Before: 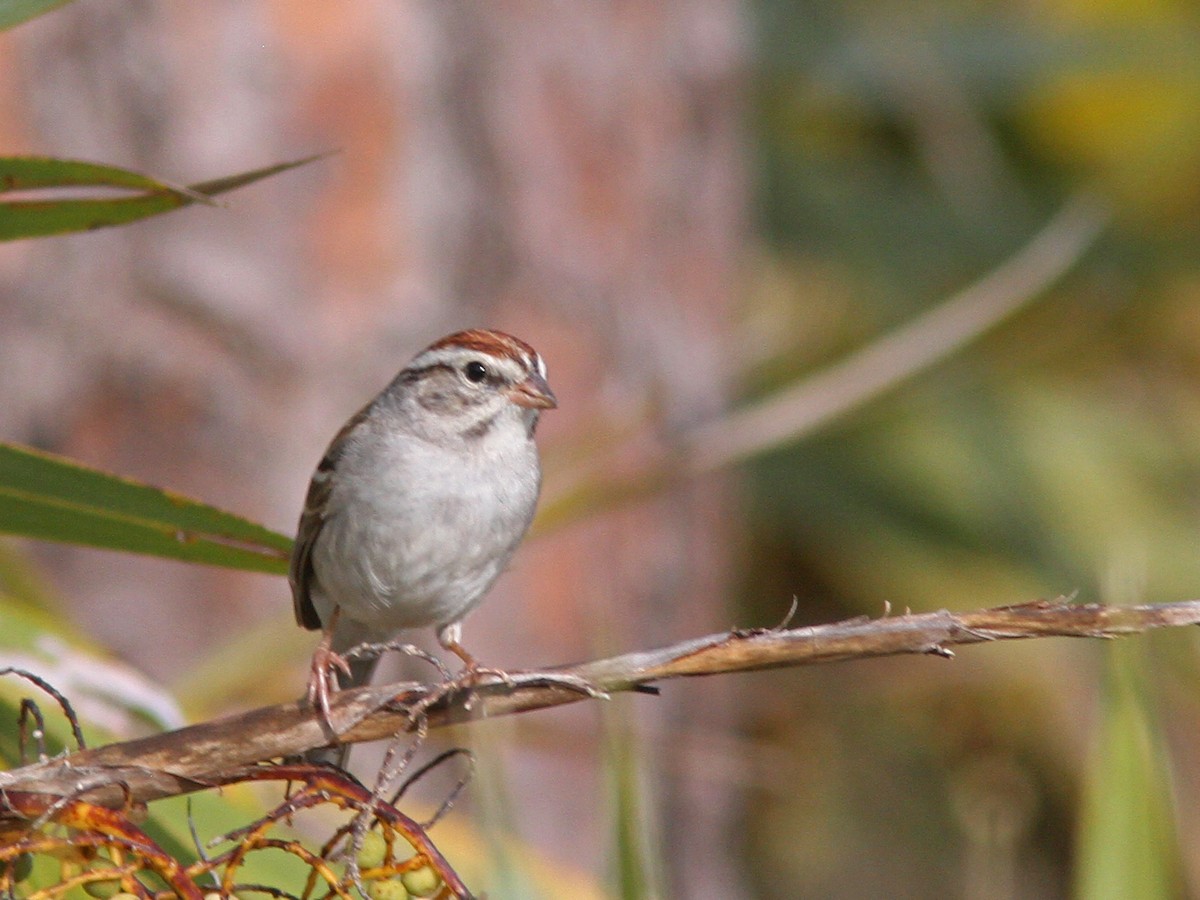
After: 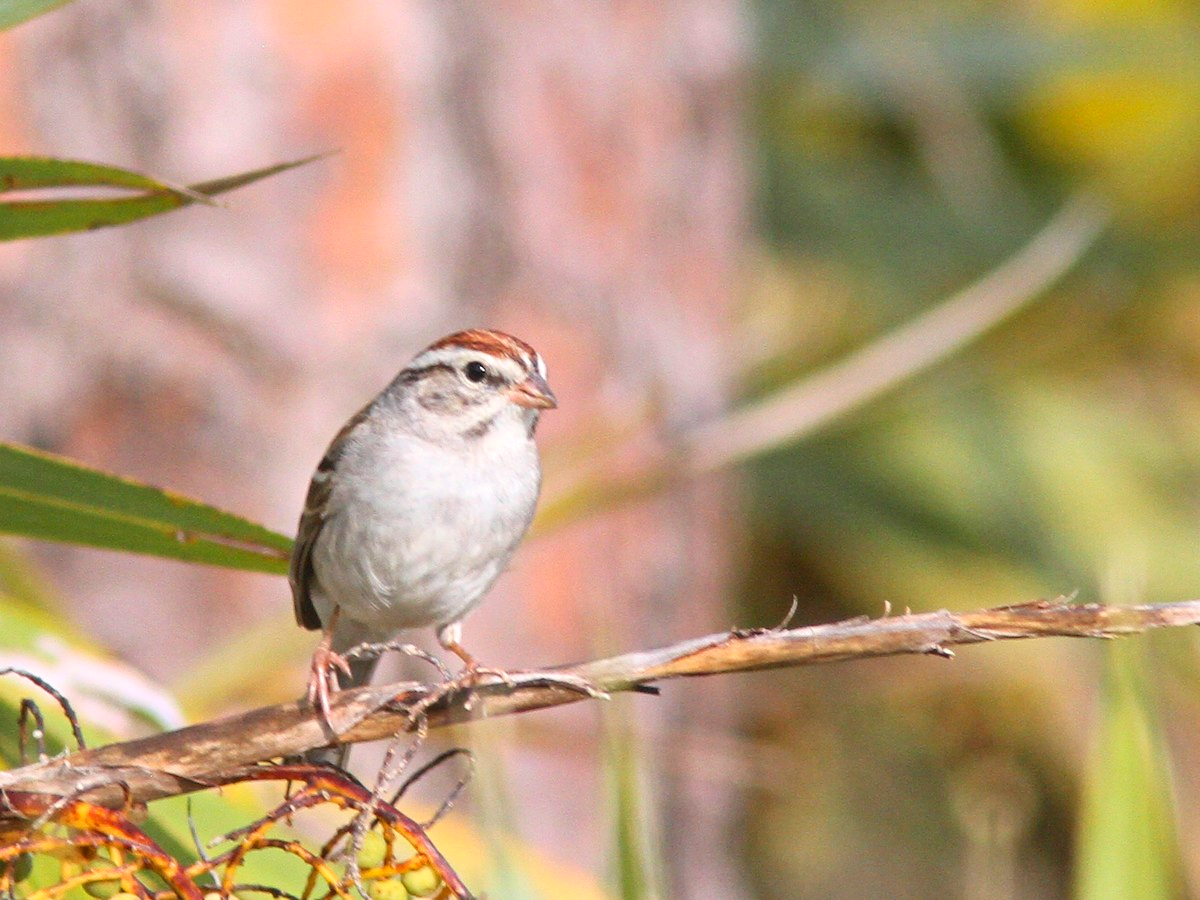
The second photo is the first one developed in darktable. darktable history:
contrast brightness saturation: contrast 0.203, brightness 0.156, saturation 0.215
exposure: exposure 0.295 EV, compensate highlight preservation false
